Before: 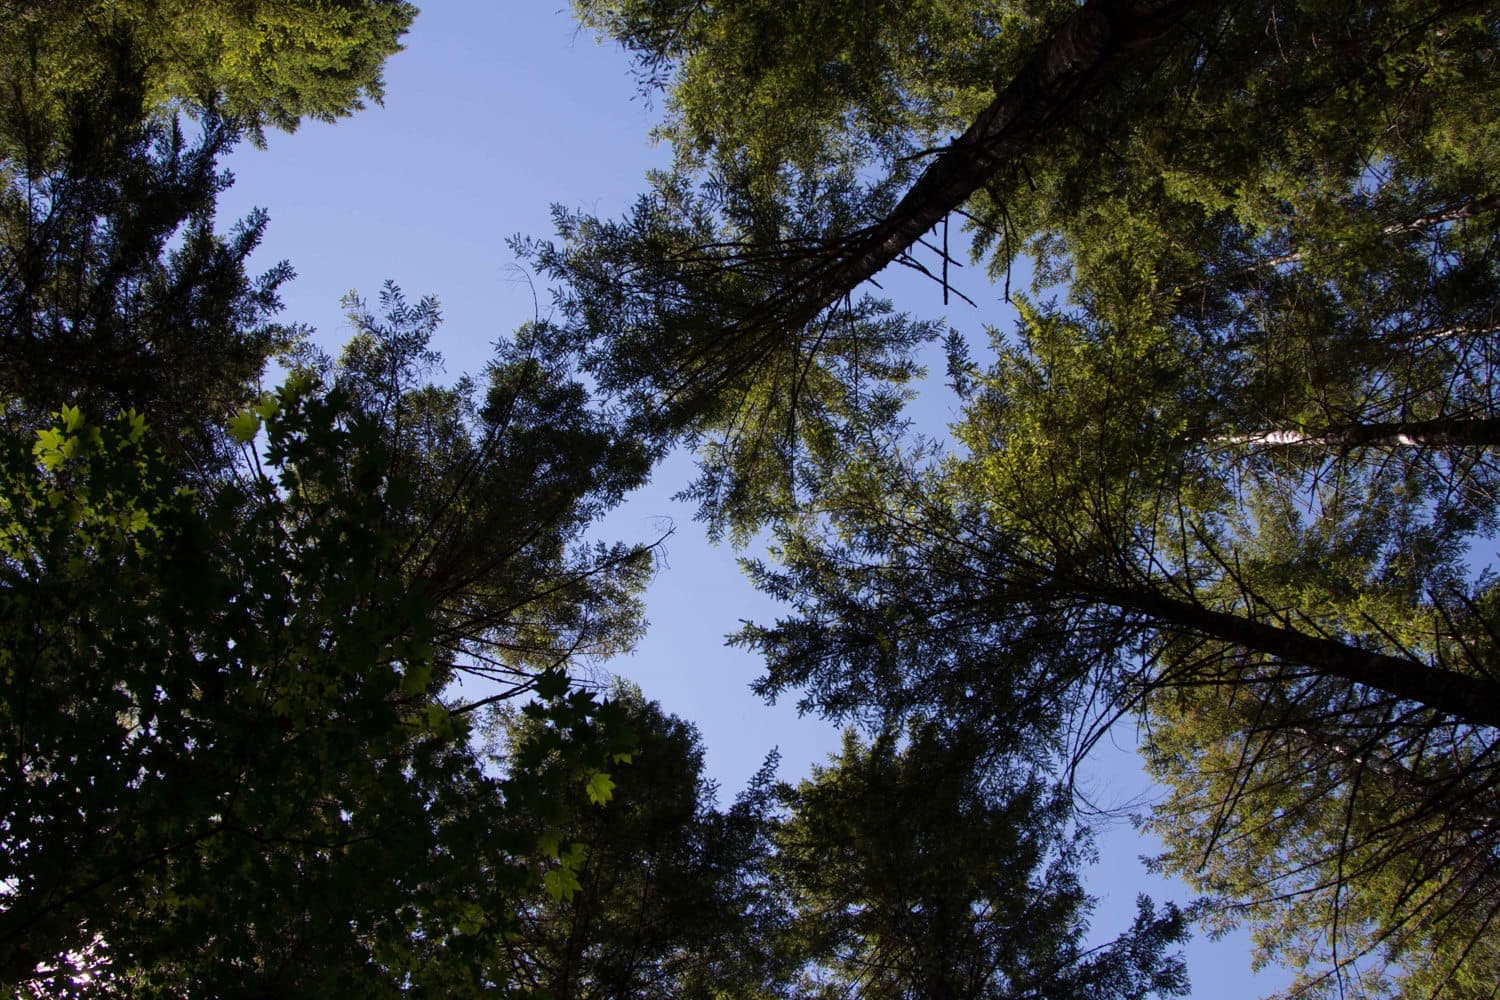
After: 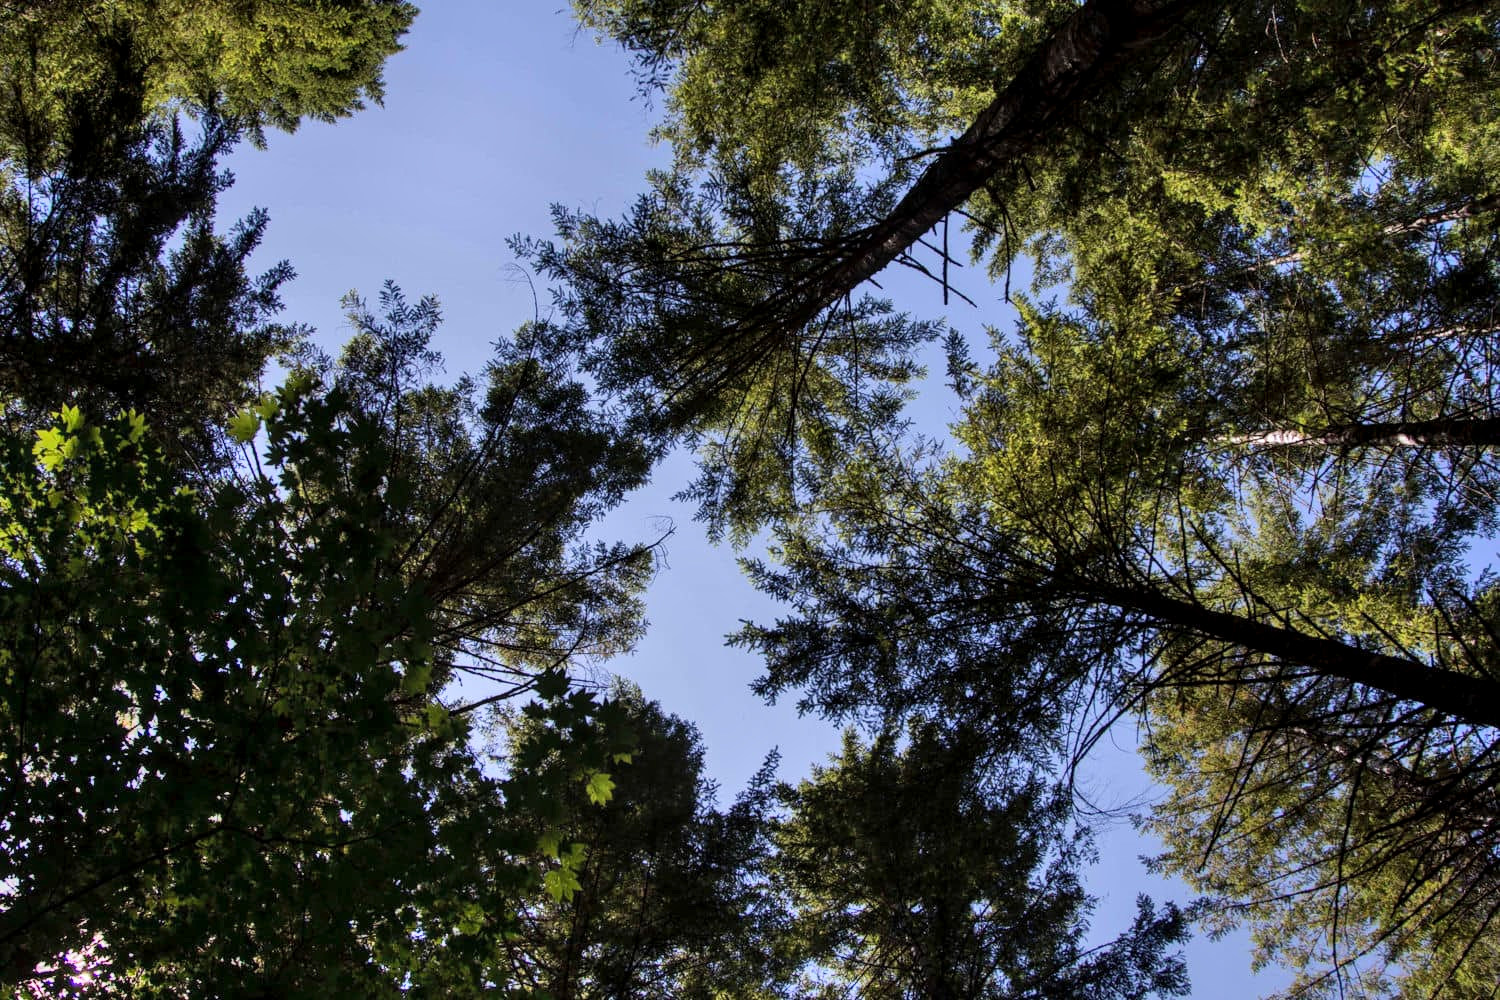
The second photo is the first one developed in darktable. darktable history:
shadows and highlights: highlights 70.7, soften with gaussian
local contrast: detail 130%
